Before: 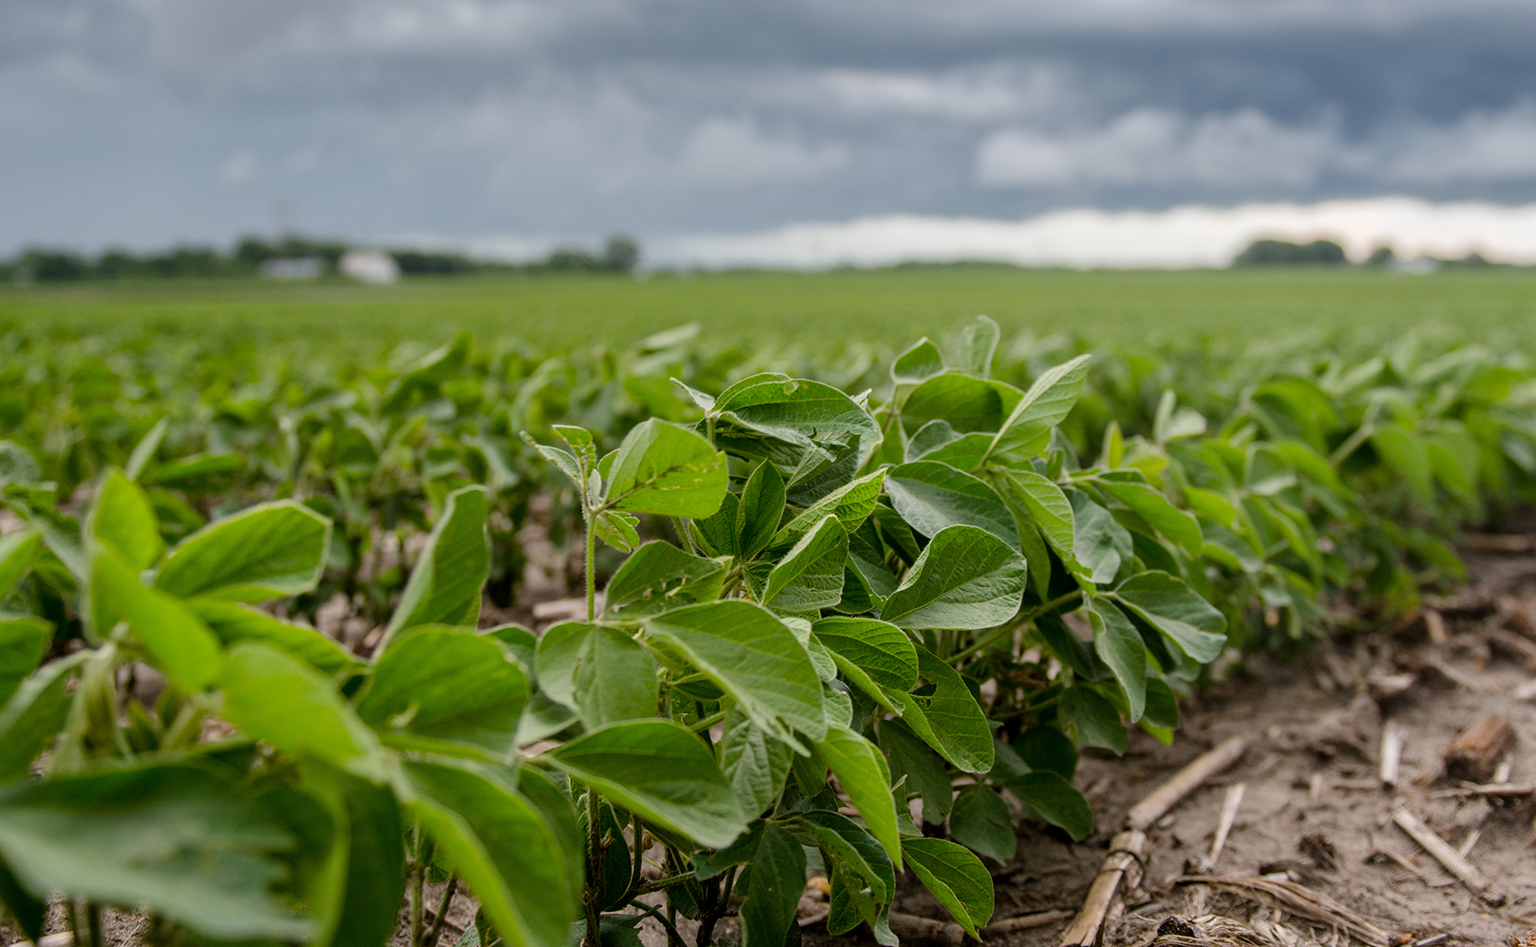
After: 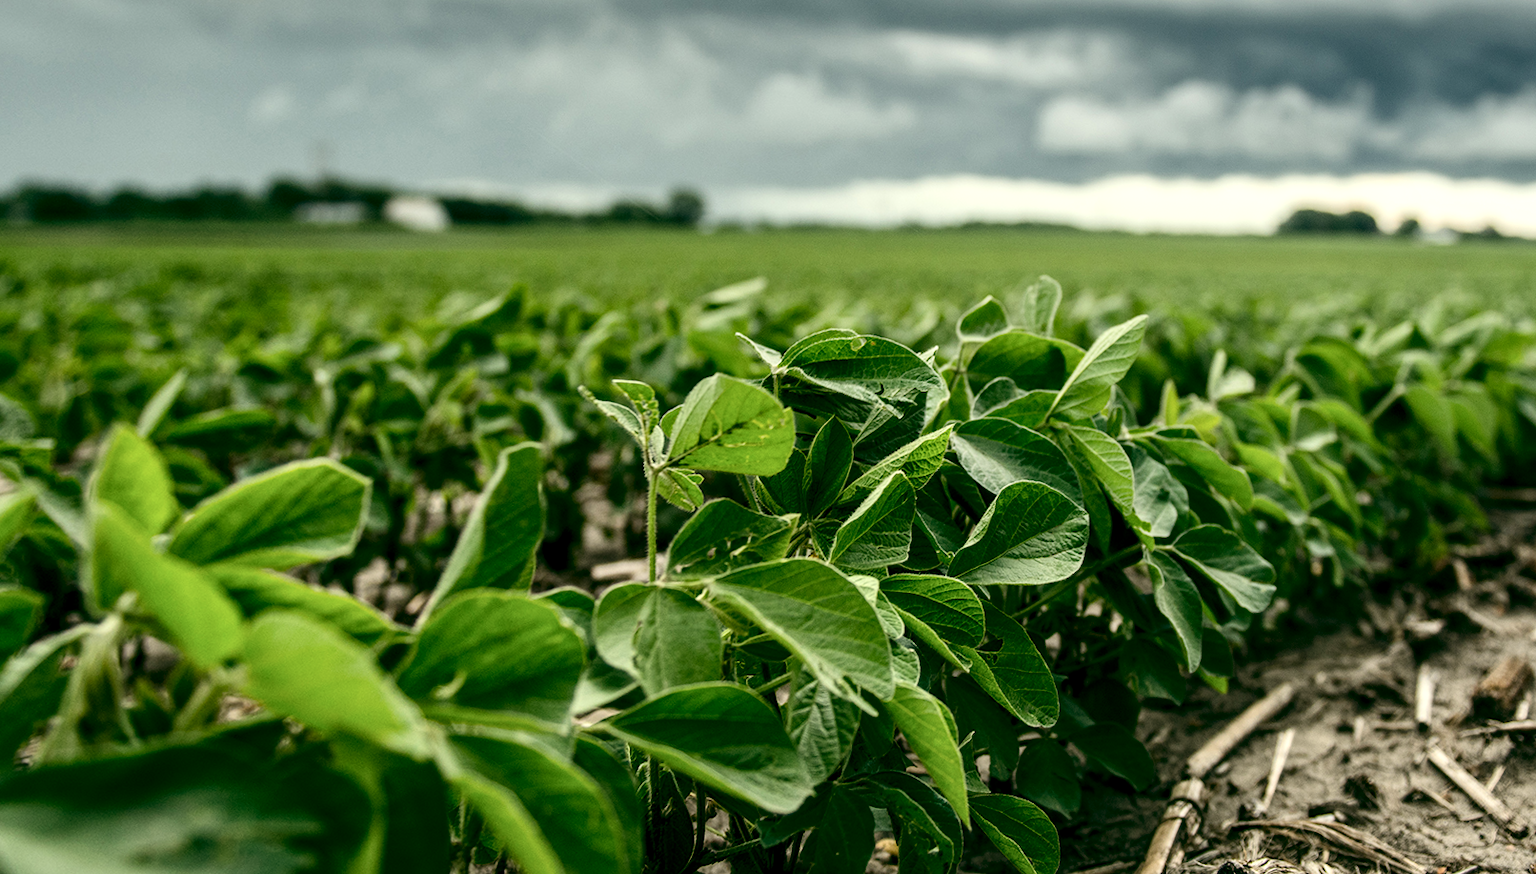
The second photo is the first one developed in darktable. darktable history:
rotate and perspective: rotation -0.013°, lens shift (vertical) -0.027, lens shift (horizontal) 0.178, crop left 0.016, crop right 0.989, crop top 0.082, crop bottom 0.918
contrast brightness saturation: contrast 0.28
local contrast: detail 135%, midtone range 0.75
color balance: lift [1.005, 0.99, 1.007, 1.01], gamma [1, 1.034, 1.032, 0.966], gain [0.873, 1.055, 1.067, 0.933]
